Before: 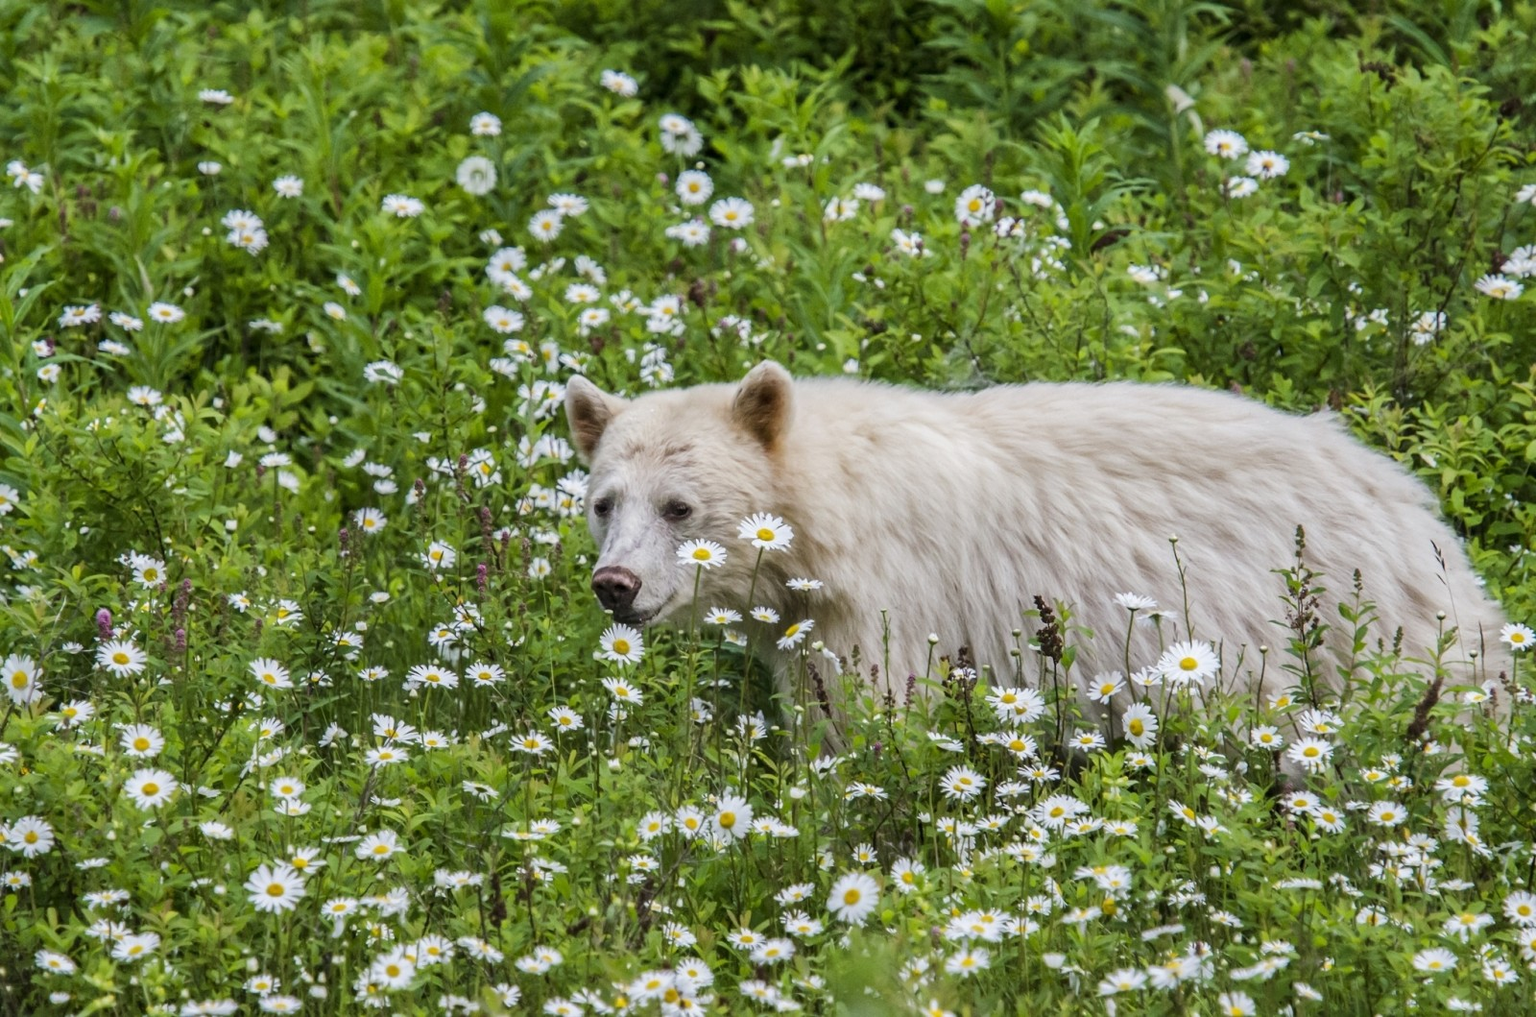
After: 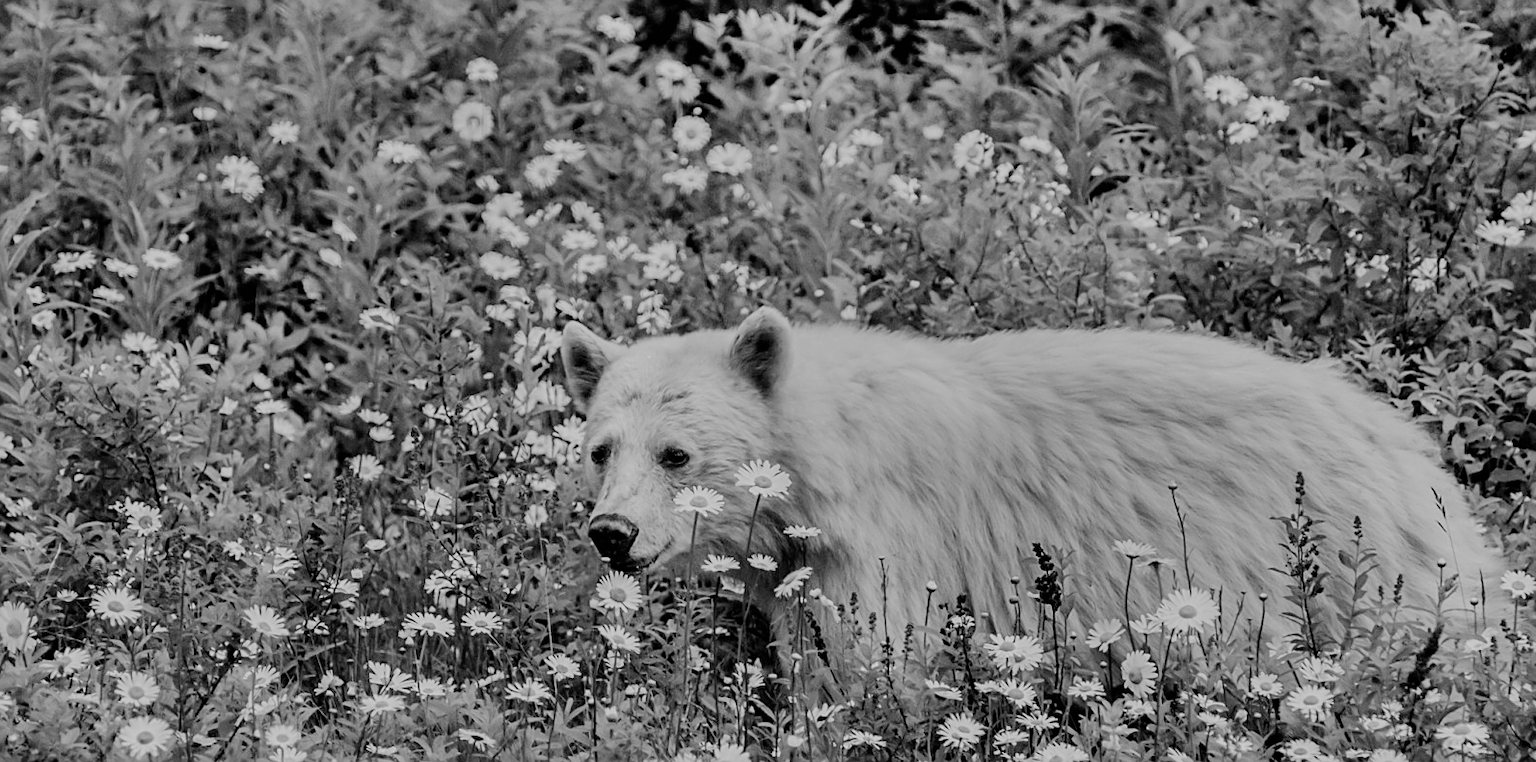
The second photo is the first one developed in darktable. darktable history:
color correction: highlights a* 5.3, highlights b* 24.26, shadows a* -15.58, shadows b* 4.02
crop: left 0.387%, top 5.469%, bottom 19.809%
filmic rgb: black relative exposure -4.14 EV, white relative exposure 5.1 EV, hardness 2.11, contrast 1.165
sharpen: on, module defaults
shadows and highlights: radius 123.98, shadows 100, white point adjustment -3, highlights -100, highlights color adjustment 89.84%, soften with gaussian
monochrome: a -6.99, b 35.61, size 1.4
